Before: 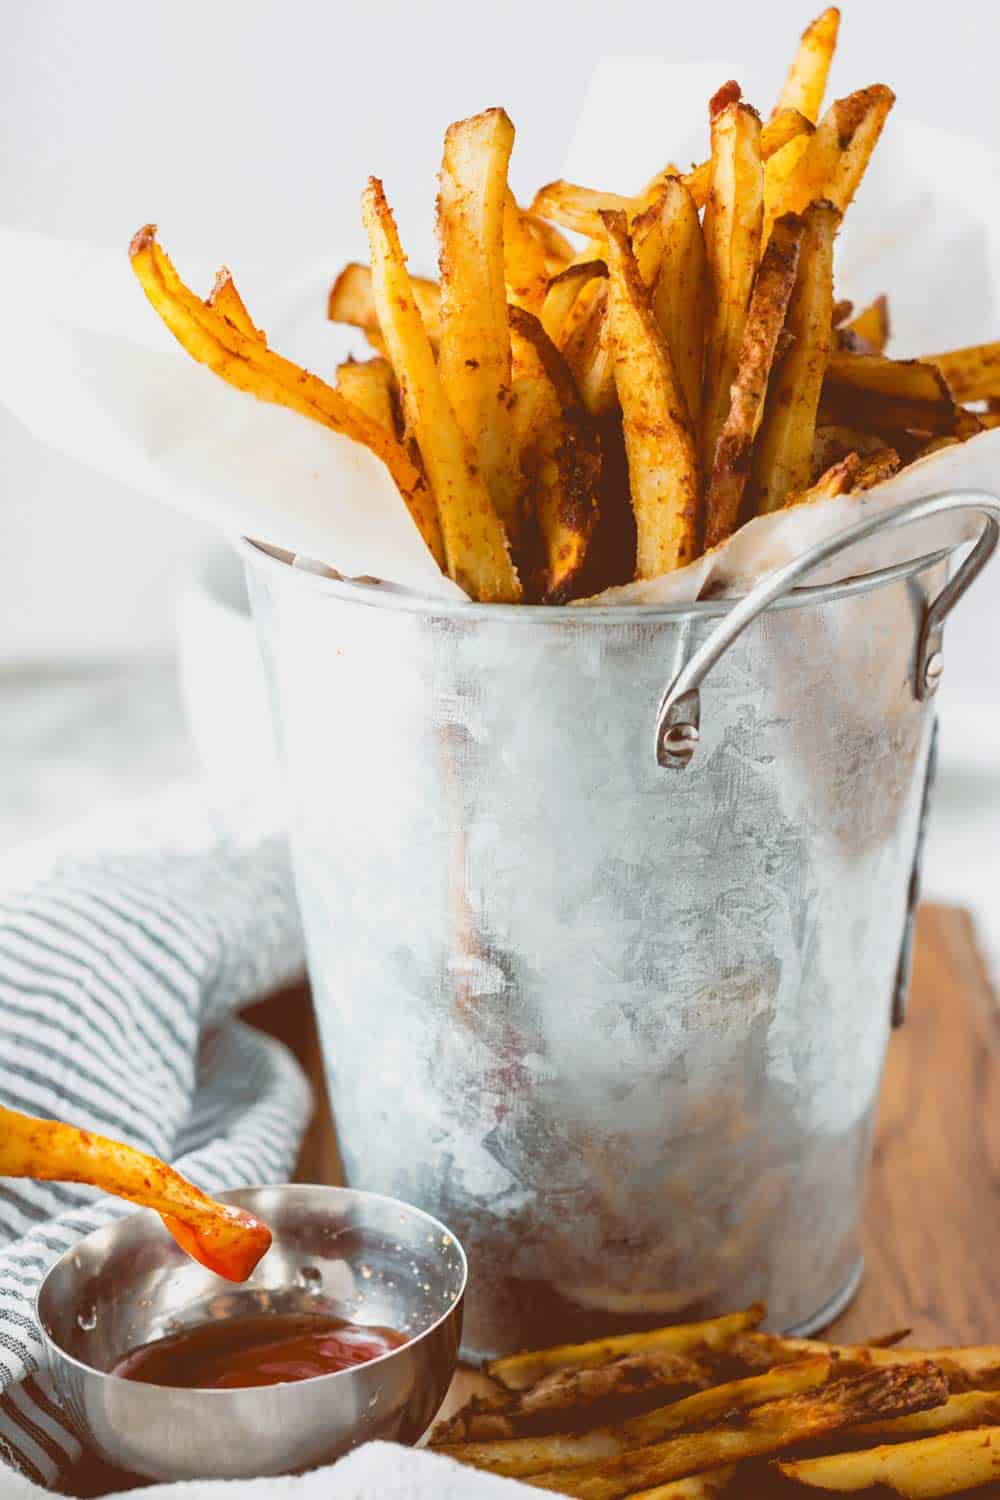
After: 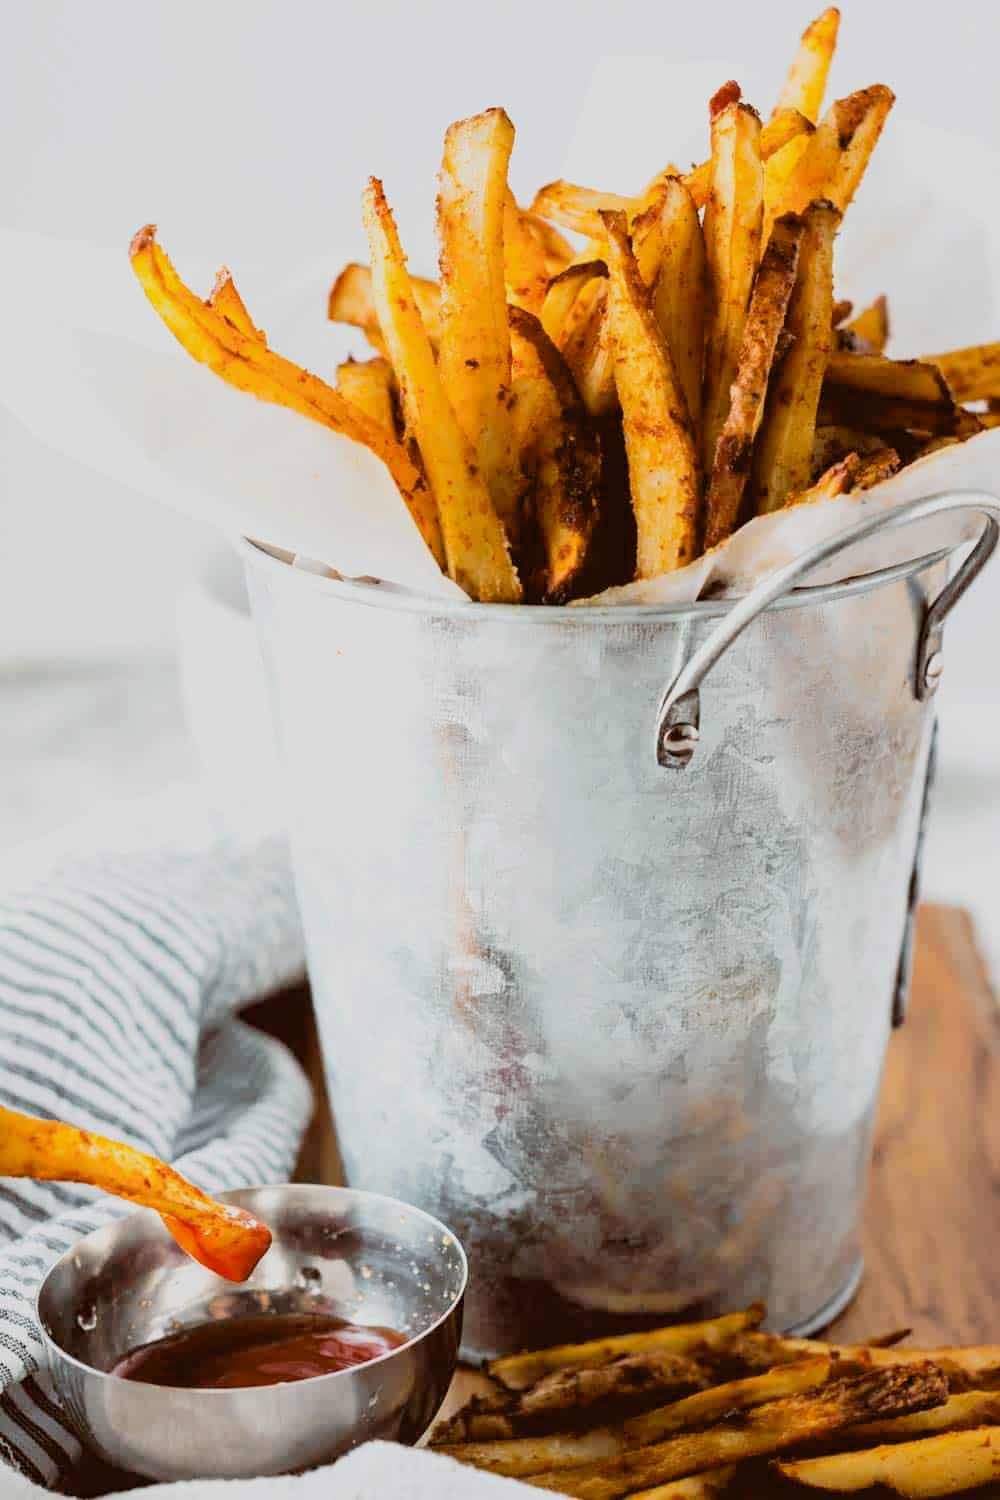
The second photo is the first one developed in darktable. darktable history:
exposure: black level correction 0.005, exposure 0.001 EV, compensate highlight preservation false
filmic rgb: black relative exposure -5 EV, hardness 2.88, contrast 1.3, highlights saturation mix -30%
